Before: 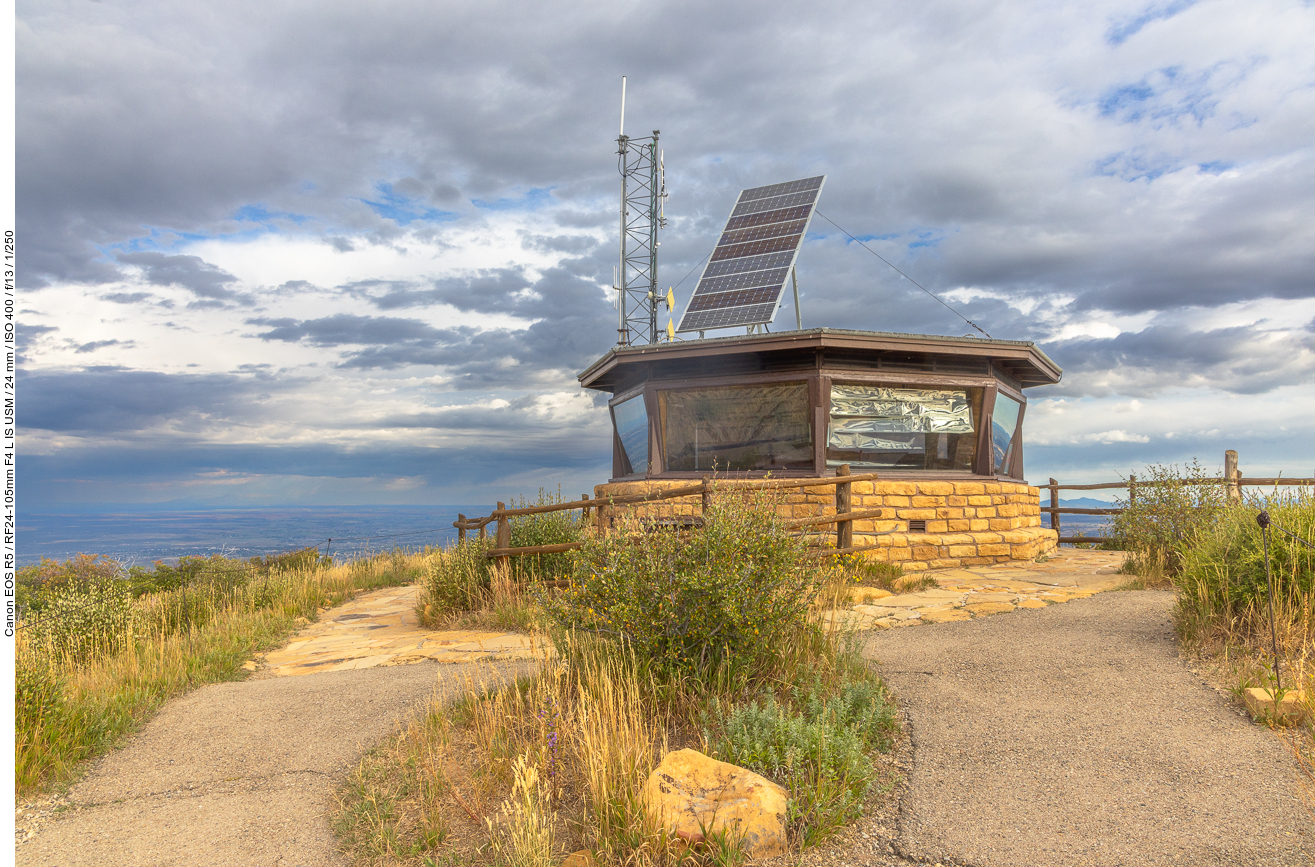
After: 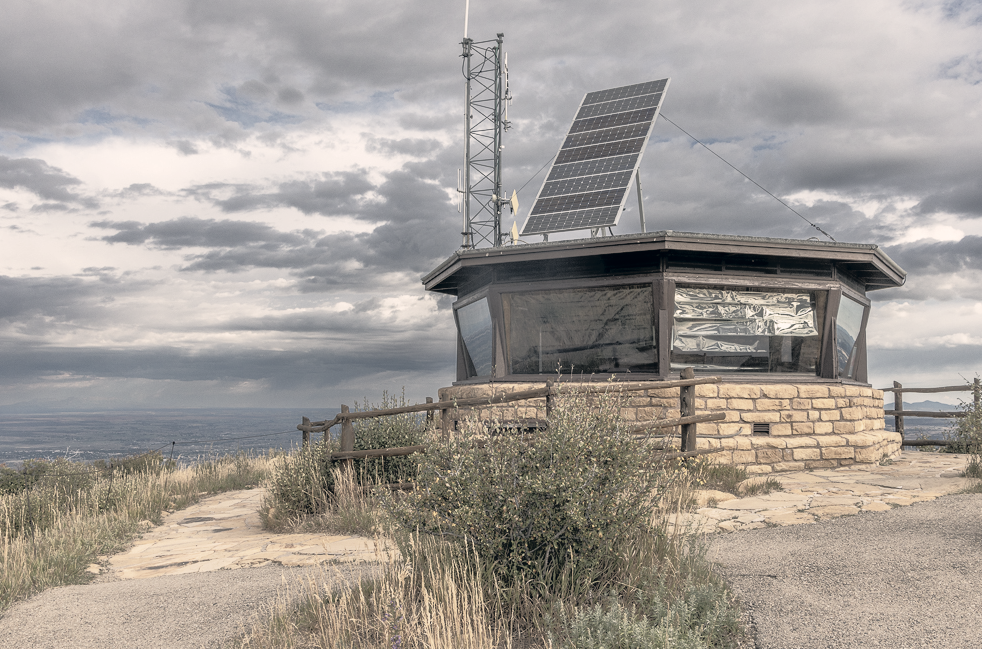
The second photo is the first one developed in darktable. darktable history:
color correction: highlights a* 10.3, highlights b* 14.45, shadows a* -9.78, shadows b* -15.01
color zones: curves: ch1 [(0, 0.153) (0.143, 0.15) (0.286, 0.151) (0.429, 0.152) (0.571, 0.152) (0.714, 0.151) (0.857, 0.151) (1, 0.153)]
contrast equalizer: y [[0.518, 0.517, 0.501, 0.5, 0.5, 0.5], [0.5 ×6], [0.5 ×6], [0 ×6], [0 ×6]], mix 0.363
crop and rotate: left 11.918%, top 11.347%, right 13.385%, bottom 13.773%
tone equalizer: -8 EV -1.86 EV, -7 EV -1.15 EV, -6 EV -1.59 EV, edges refinement/feathering 500, mask exposure compensation -1.57 EV, preserve details no
